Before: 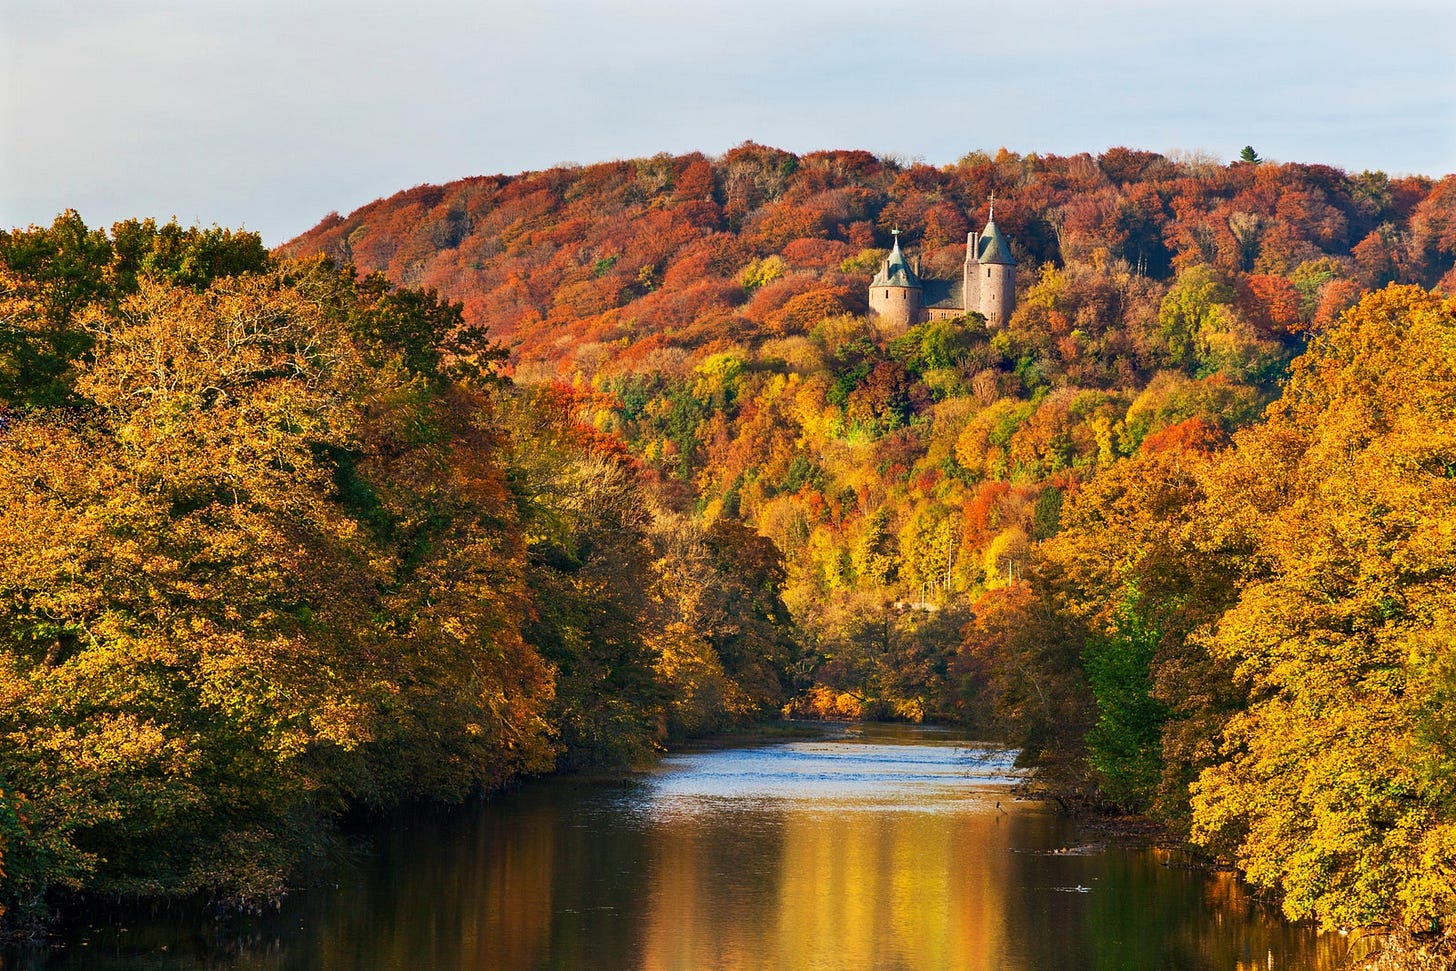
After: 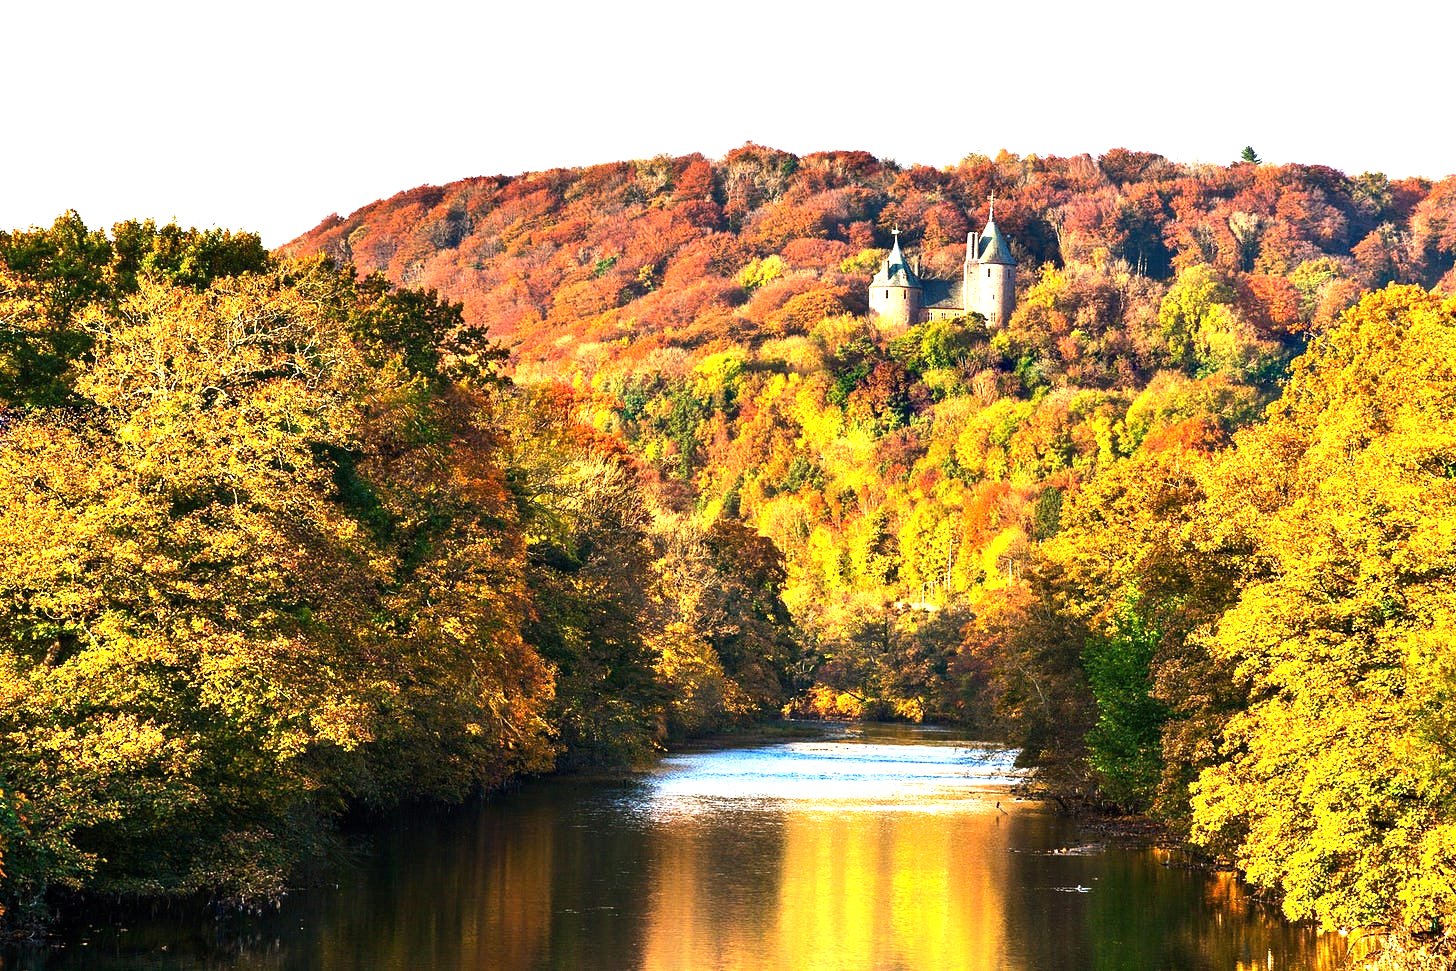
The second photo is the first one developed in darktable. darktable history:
exposure: exposure 0.795 EV, compensate highlight preservation false
tone equalizer: -8 EV -0.786 EV, -7 EV -0.728 EV, -6 EV -0.562 EV, -5 EV -0.384 EV, -3 EV 0.378 EV, -2 EV 0.6 EV, -1 EV 0.693 EV, +0 EV 0.752 EV, edges refinement/feathering 500, mask exposure compensation -1.57 EV, preserve details no
